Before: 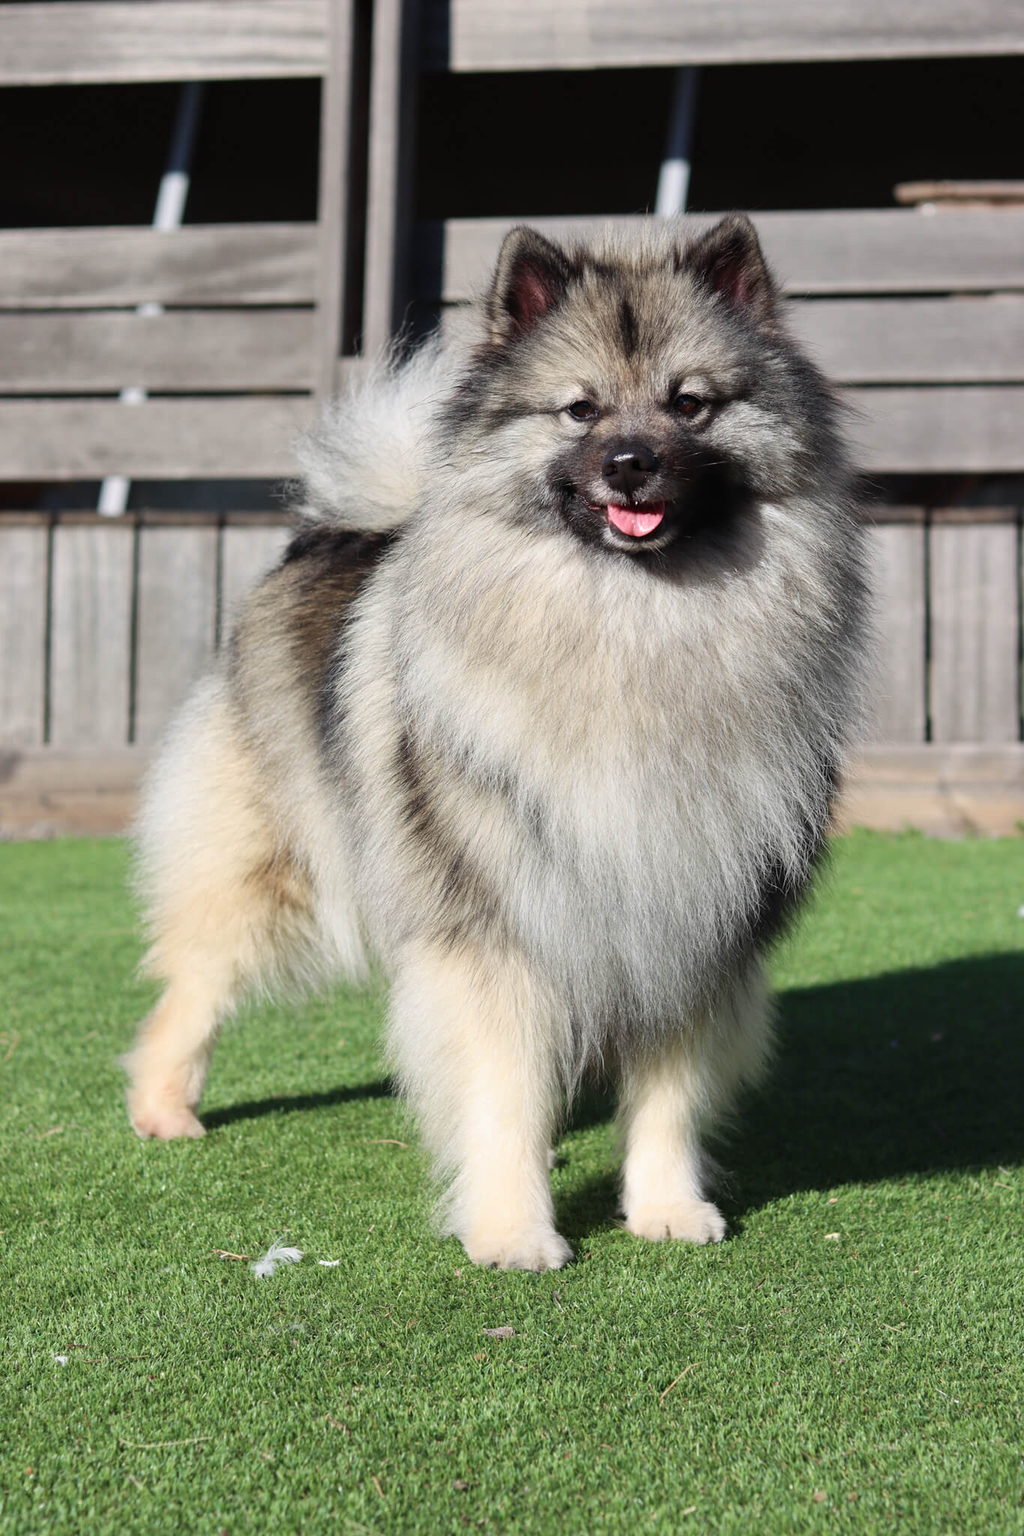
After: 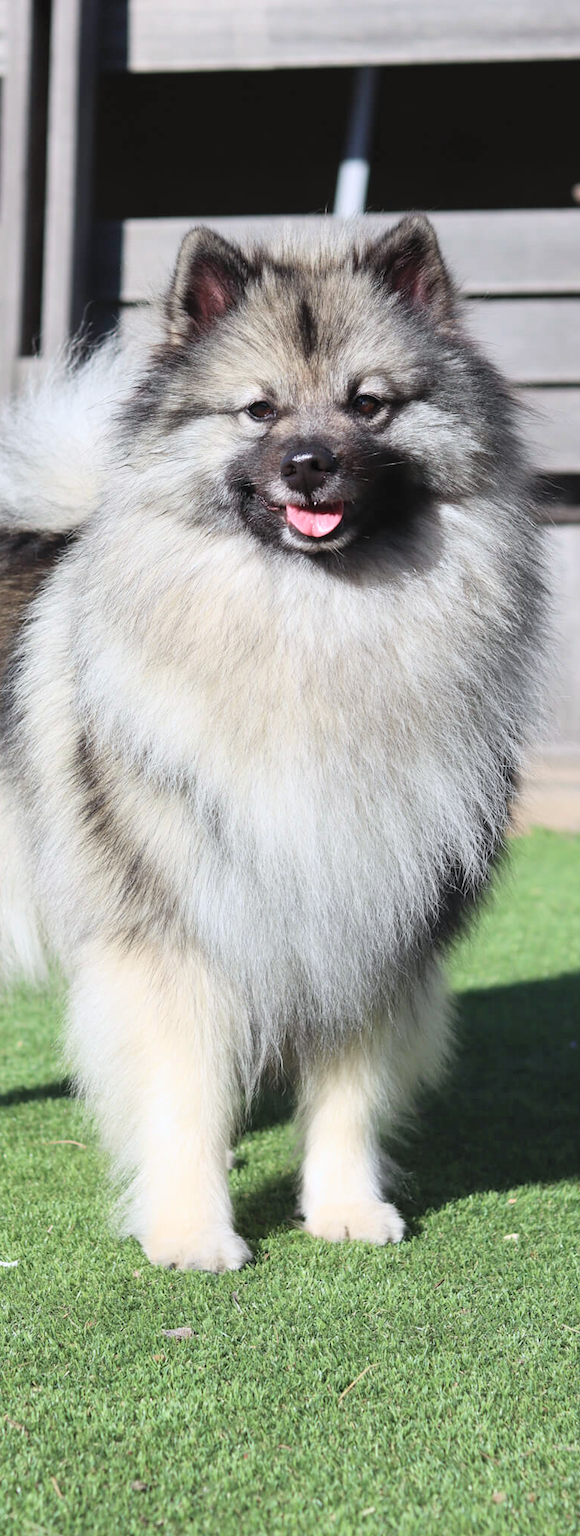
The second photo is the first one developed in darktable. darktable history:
crop: left 31.458%, top 0%, right 11.876%
contrast brightness saturation: contrast 0.14, brightness 0.21
white balance: red 0.974, blue 1.044
